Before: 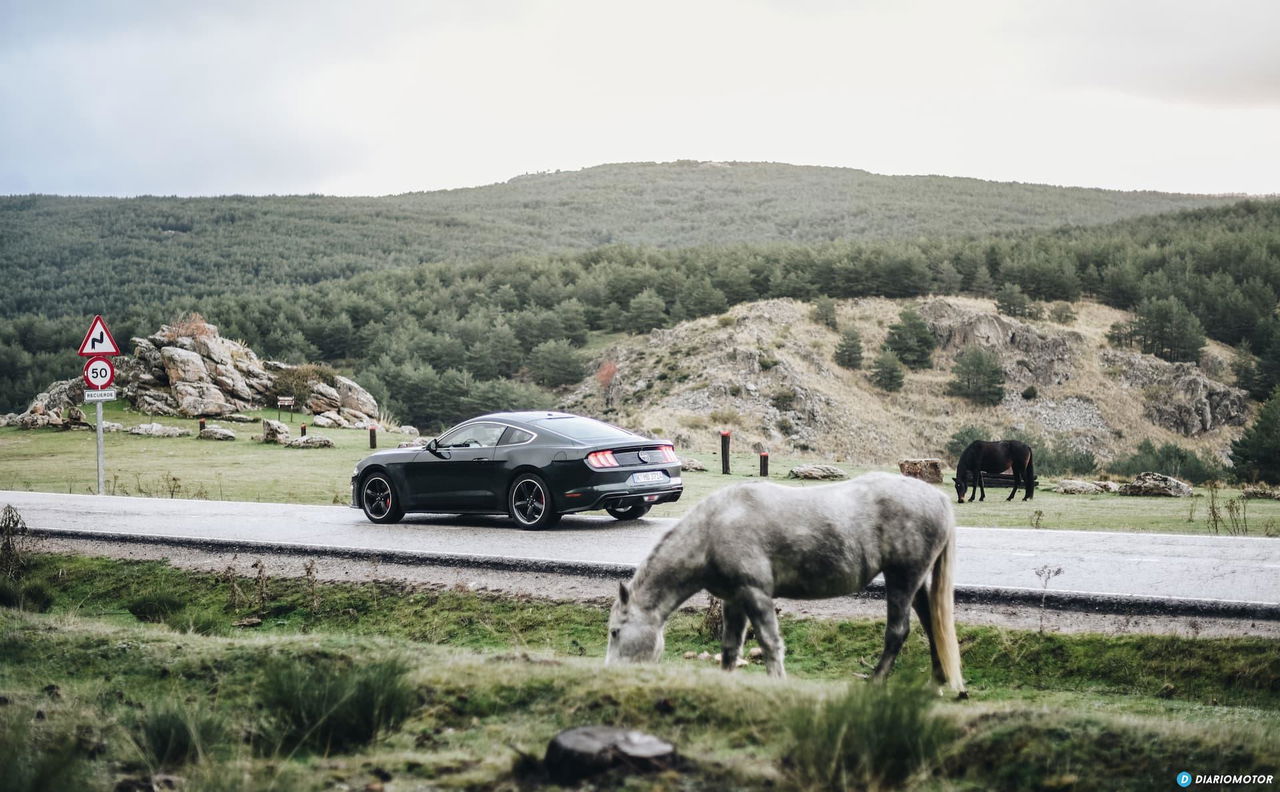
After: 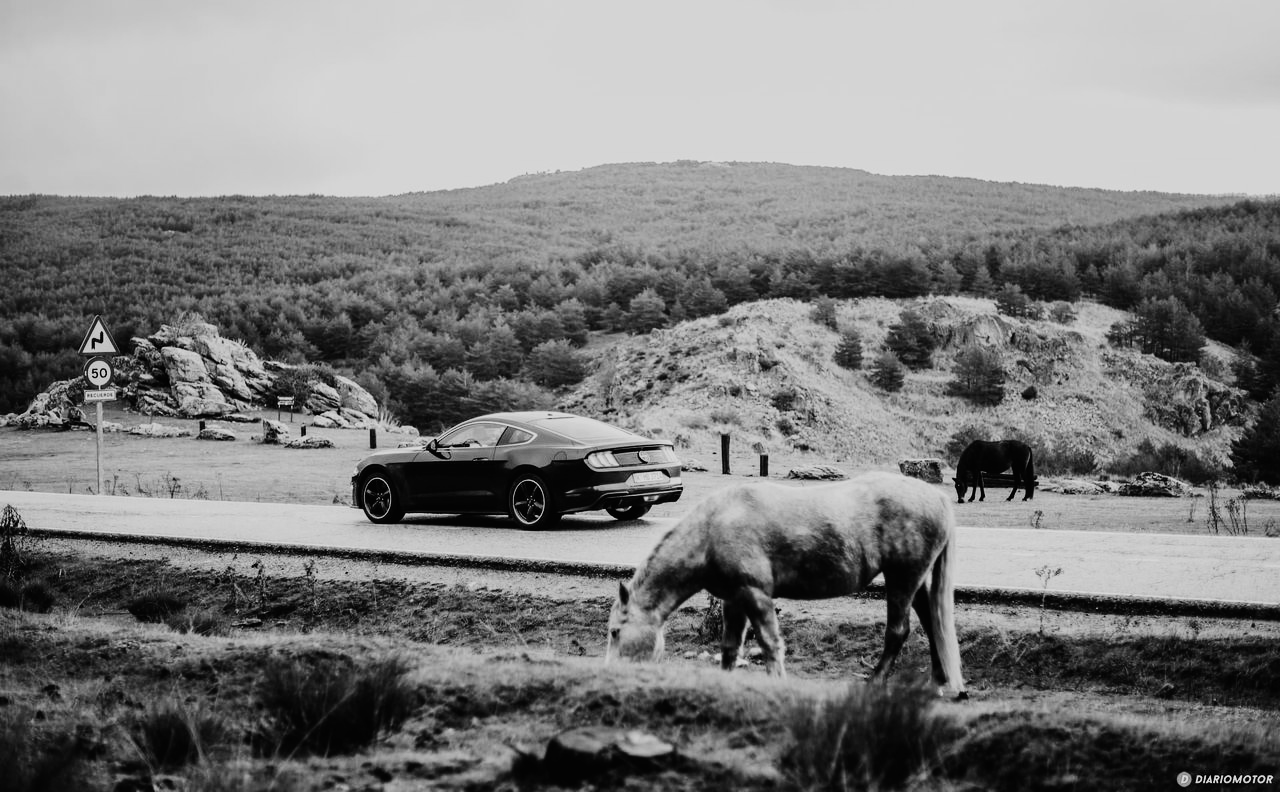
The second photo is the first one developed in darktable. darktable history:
sigmoid: contrast 1.7, skew -0.2, preserve hue 0%, red attenuation 0.1, red rotation 0.035, green attenuation 0.1, green rotation -0.017, blue attenuation 0.15, blue rotation -0.052, base primaries Rec2020
monochrome: on, module defaults
color balance rgb: shadows lift › luminance -10%, shadows lift › chroma 1%, shadows lift › hue 113°, power › luminance -15%, highlights gain › chroma 0.2%, highlights gain › hue 333°, global offset › luminance 0.5%, perceptual saturation grading › global saturation 20%, perceptual saturation grading › highlights -50%, perceptual saturation grading › shadows 25%, contrast -10%
